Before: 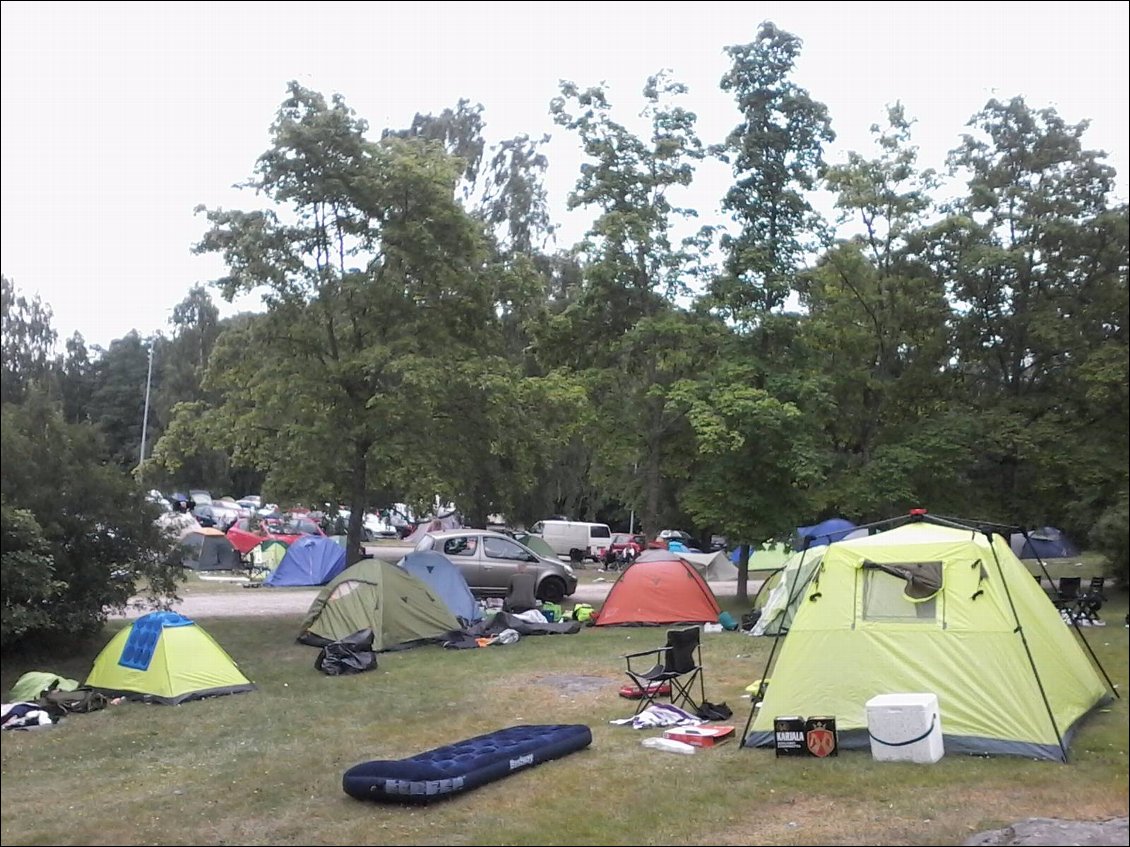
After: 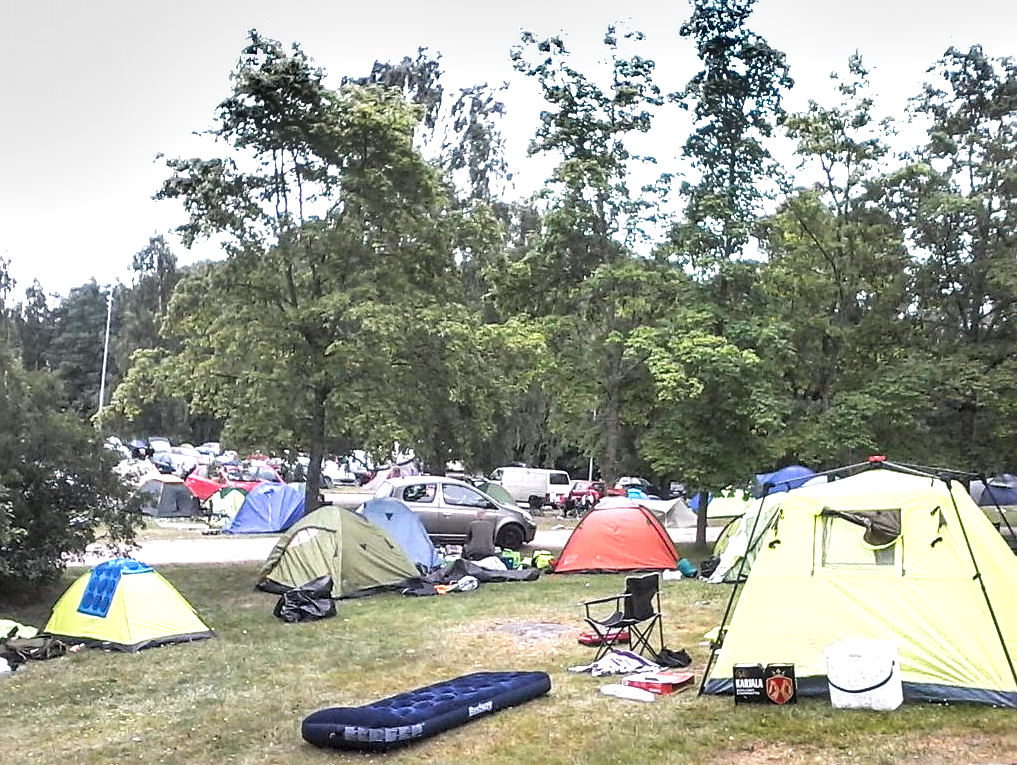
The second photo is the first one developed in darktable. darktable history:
sharpen: on, module defaults
crop: left 3.658%, top 6.358%, right 6.286%, bottom 3.277%
exposure: exposure 0.94 EV, compensate exposure bias true, compensate highlight preservation false
tone curve: curves: ch0 [(0, 0.012) (0.056, 0.046) (0.218, 0.213) (0.606, 0.62) (0.82, 0.846) (1, 1)]; ch1 [(0, 0) (0.226, 0.261) (0.403, 0.437) (0.469, 0.472) (0.495, 0.499) (0.514, 0.504) (0.545, 0.555) (0.59, 0.598) (0.714, 0.733) (1, 1)]; ch2 [(0, 0) (0.269, 0.299) (0.459, 0.45) (0.498, 0.499) (0.523, 0.512) (0.568, 0.558) (0.634, 0.617) (0.702, 0.662) (0.781, 0.775) (1, 1)], preserve colors none
local contrast: on, module defaults
shadows and highlights: shadows 6.14, soften with gaussian
levels: gray 59.36%, levels [0.026, 0.507, 0.987]
